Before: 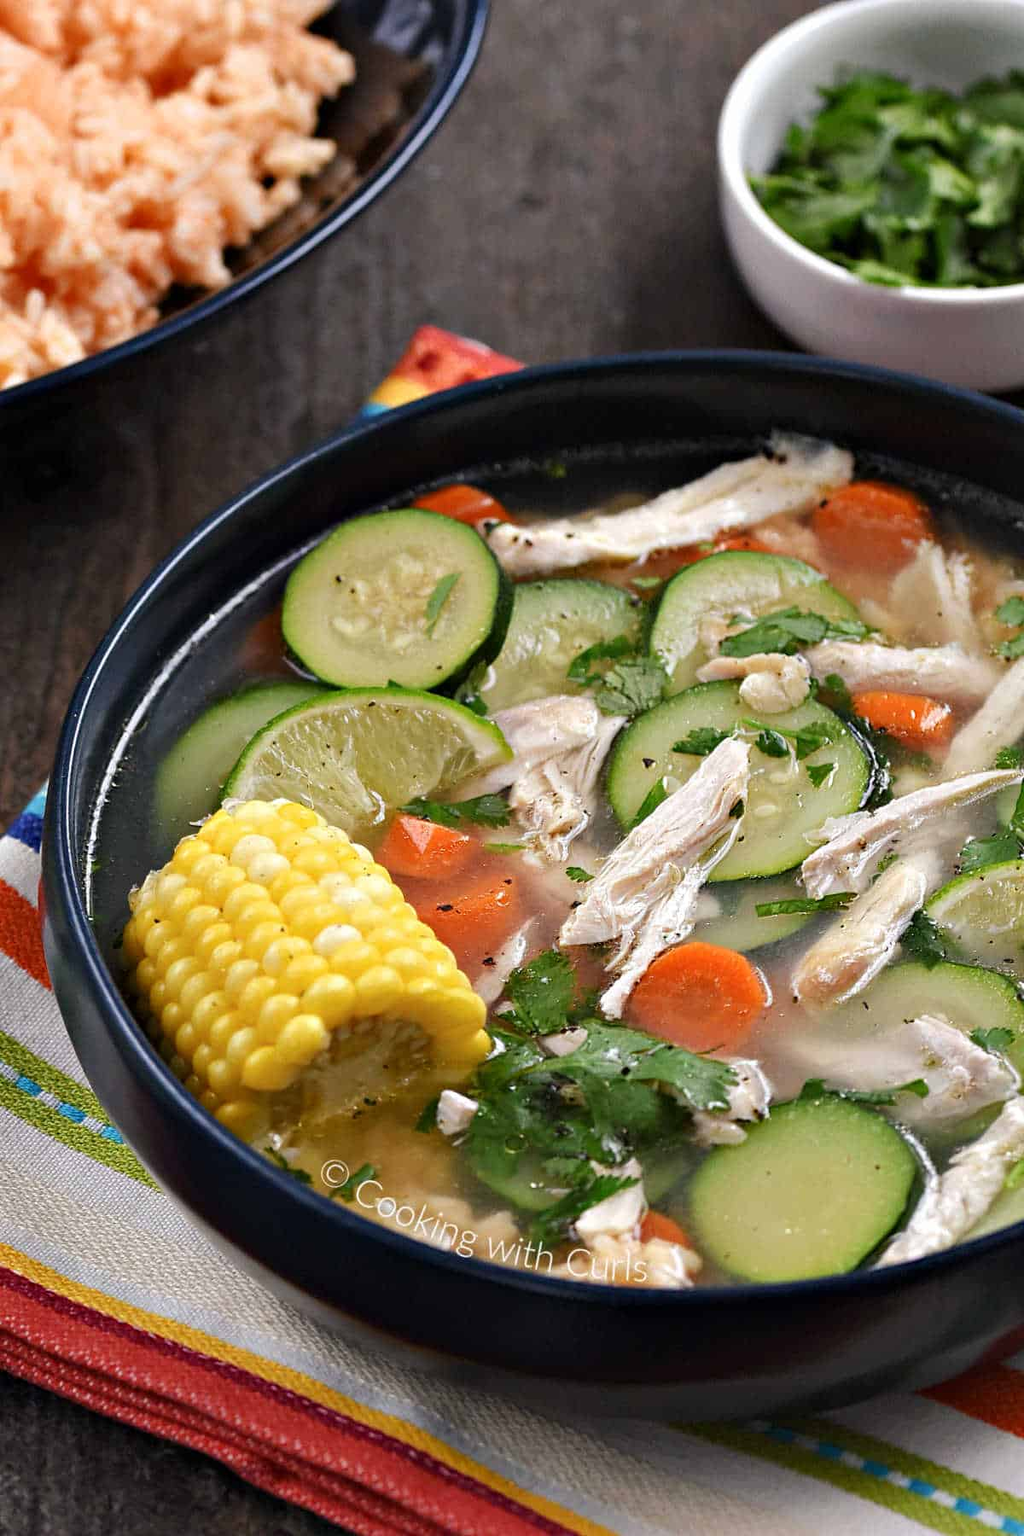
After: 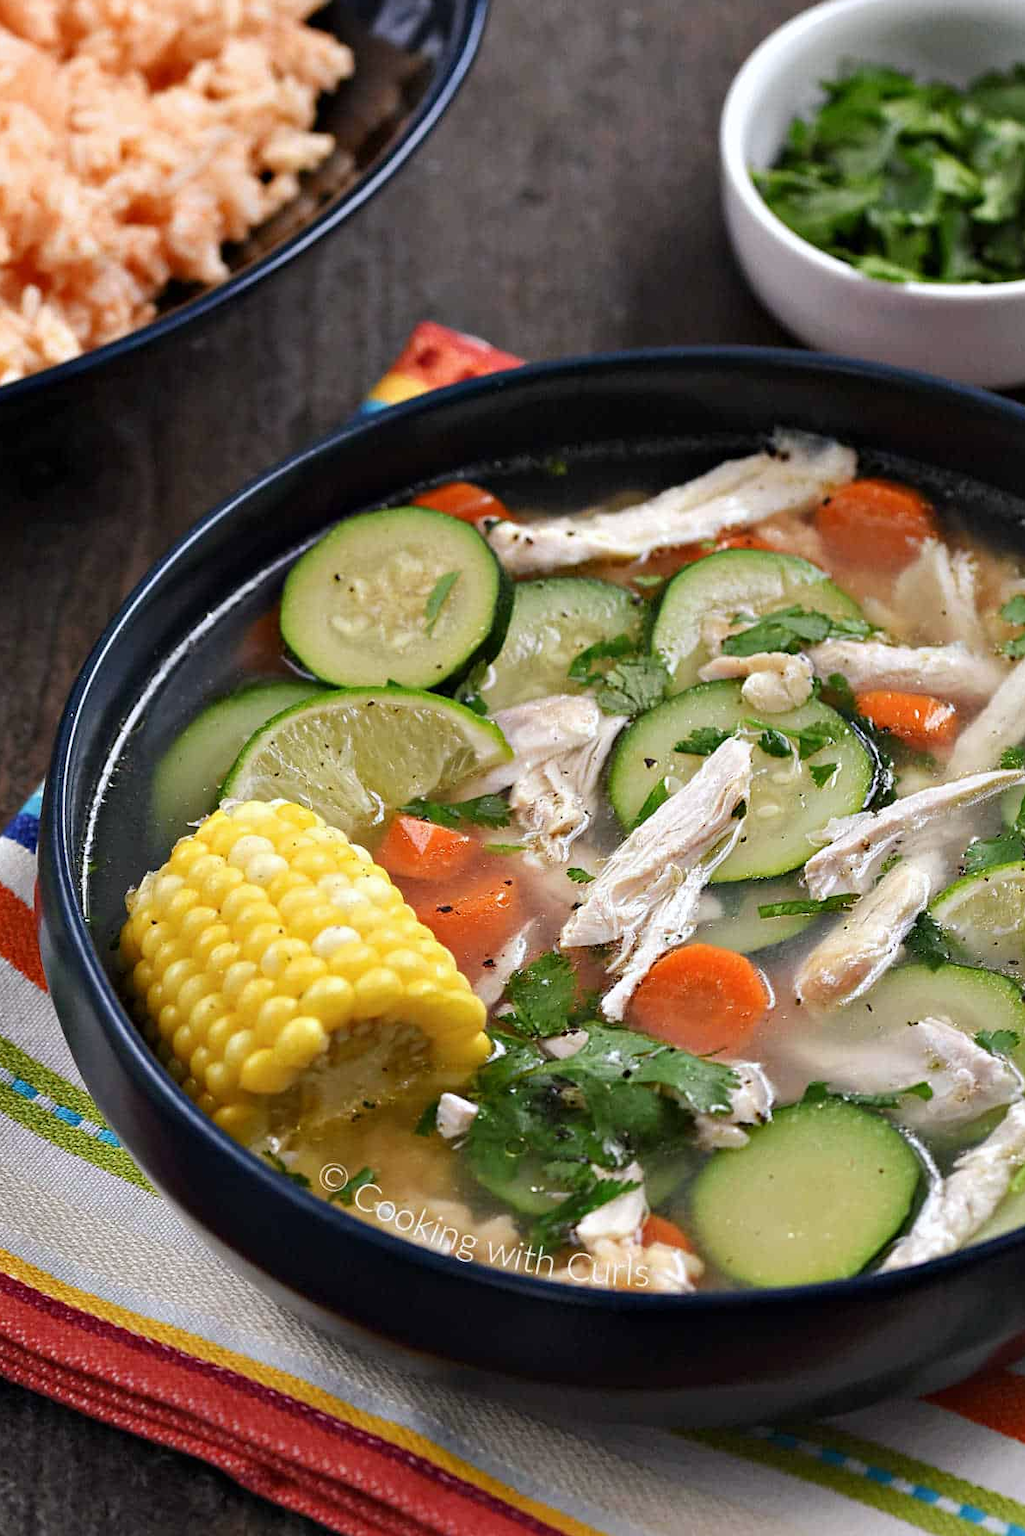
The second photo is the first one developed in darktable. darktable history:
crop: left 0.434%, top 0.485%, right 0.244%, bottom 0.386%
white balance: red 0.988, blue 1.017
